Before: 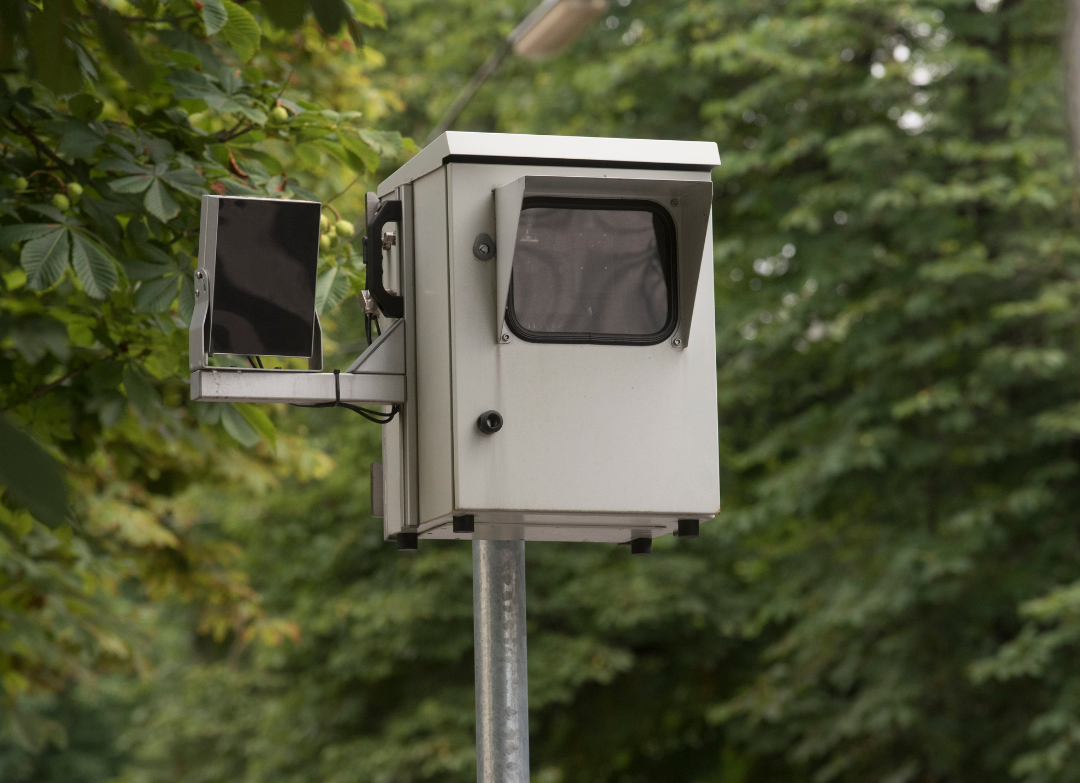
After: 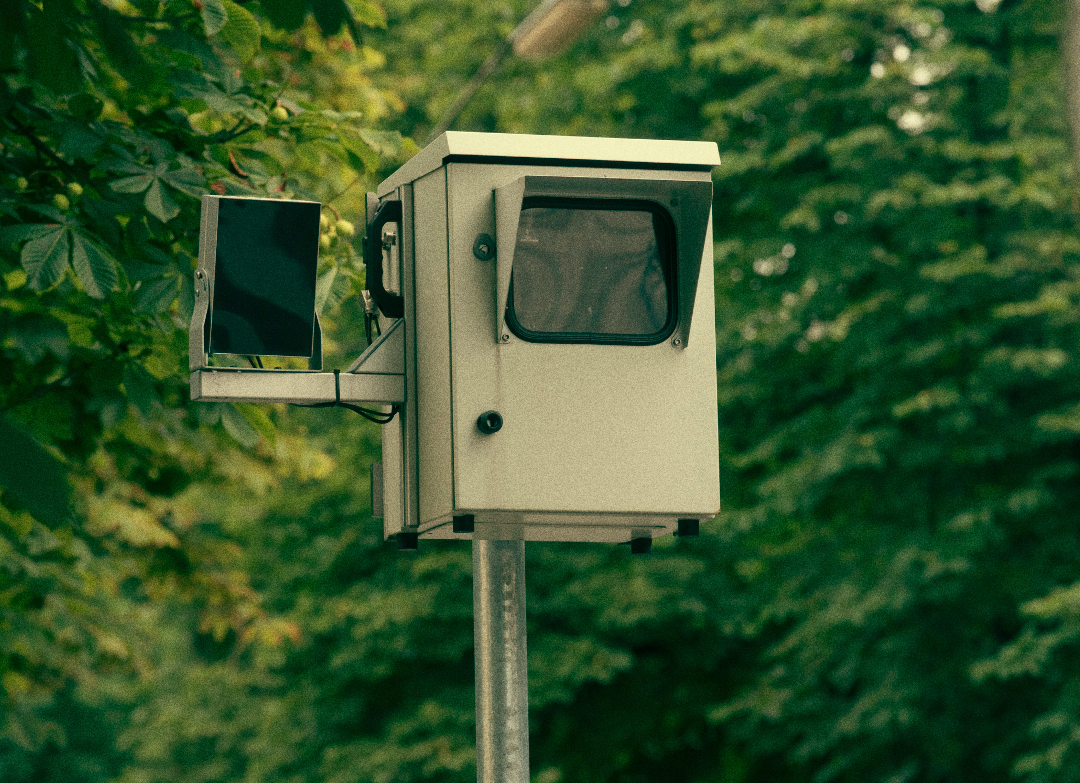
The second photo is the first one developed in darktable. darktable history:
grain: coarseness 11.82 ISO, strength 36.67%, mid-tones bias 74.17%
color balance: mode lift, gamma, gain (sRGB), lift [1, 0.69, 1, 1], gamma [1, 1.482, 1, 1], gain [1, 1, 1, 0.802]
